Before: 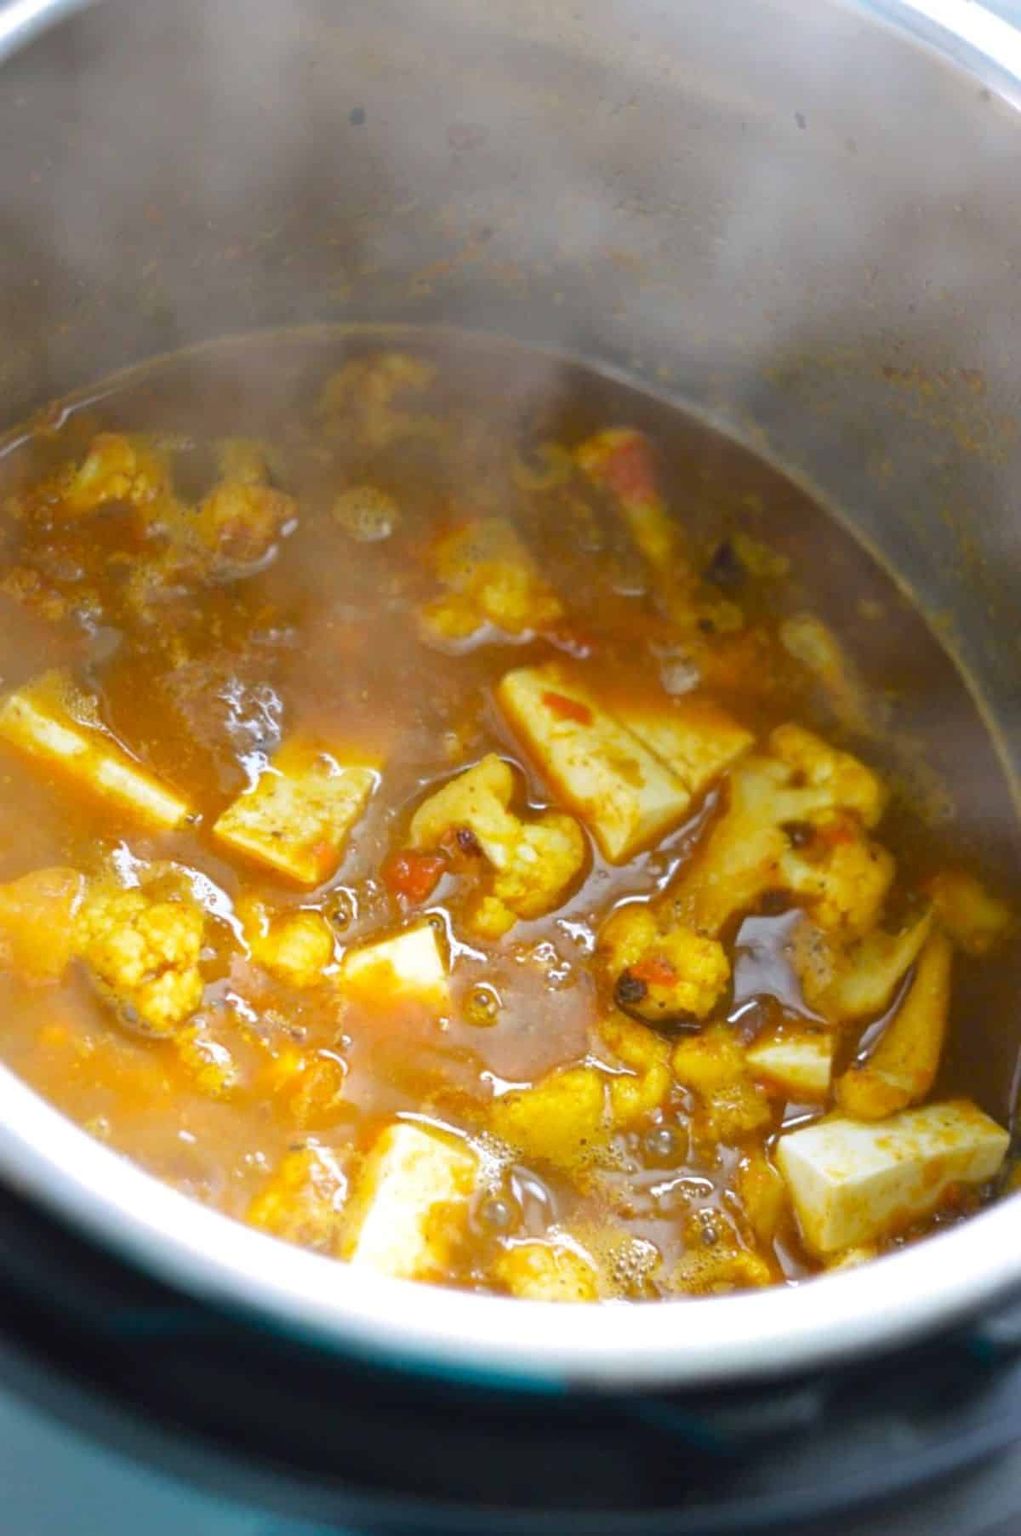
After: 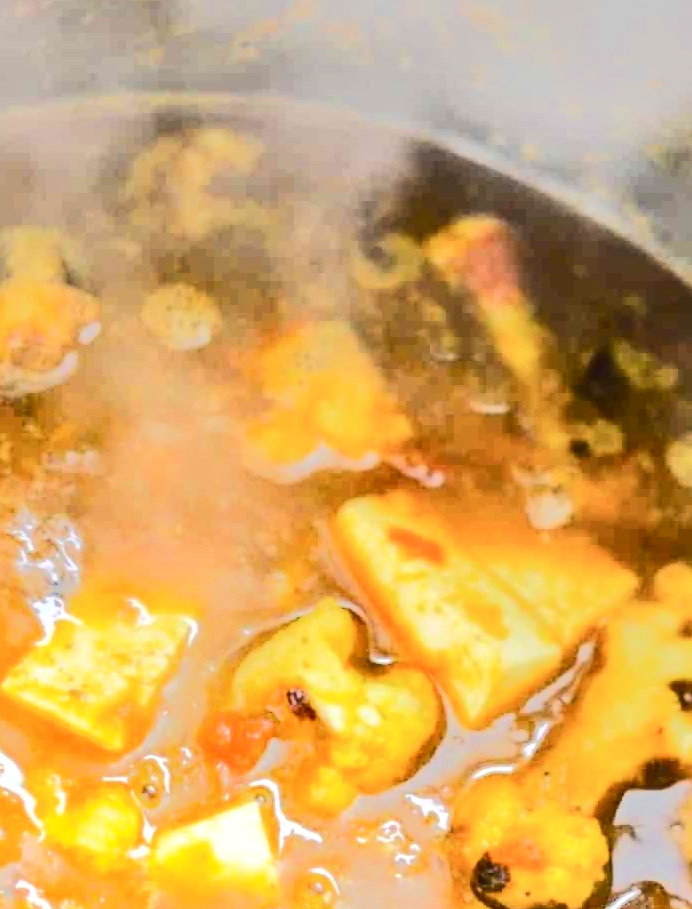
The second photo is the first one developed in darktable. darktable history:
shadows and highlights: shadows 49.38, highlights -42.34, highlights color adjustment 40.5%, soften with gaussian
tone equalizer: -8 EV -0.536 EV, -7 EV -0.28 EV, -6 EV -0.077 EV, -5 EV 0.427 EV, -4 EV 0.99 EV, -3 EV 0.785 EV, -2 EV -0.008 EV, -1 EV 0.123 EV, +0 EV -0.01 EV, edges refinement/feathering 500, mask exposure compensation -1.57 EV, preserve details no
contrast brightness saturation: contrast 0.381, brightness 0.108
crop: left 20.868%, top 15.927%, right 21.393%, bottom 33.696%
